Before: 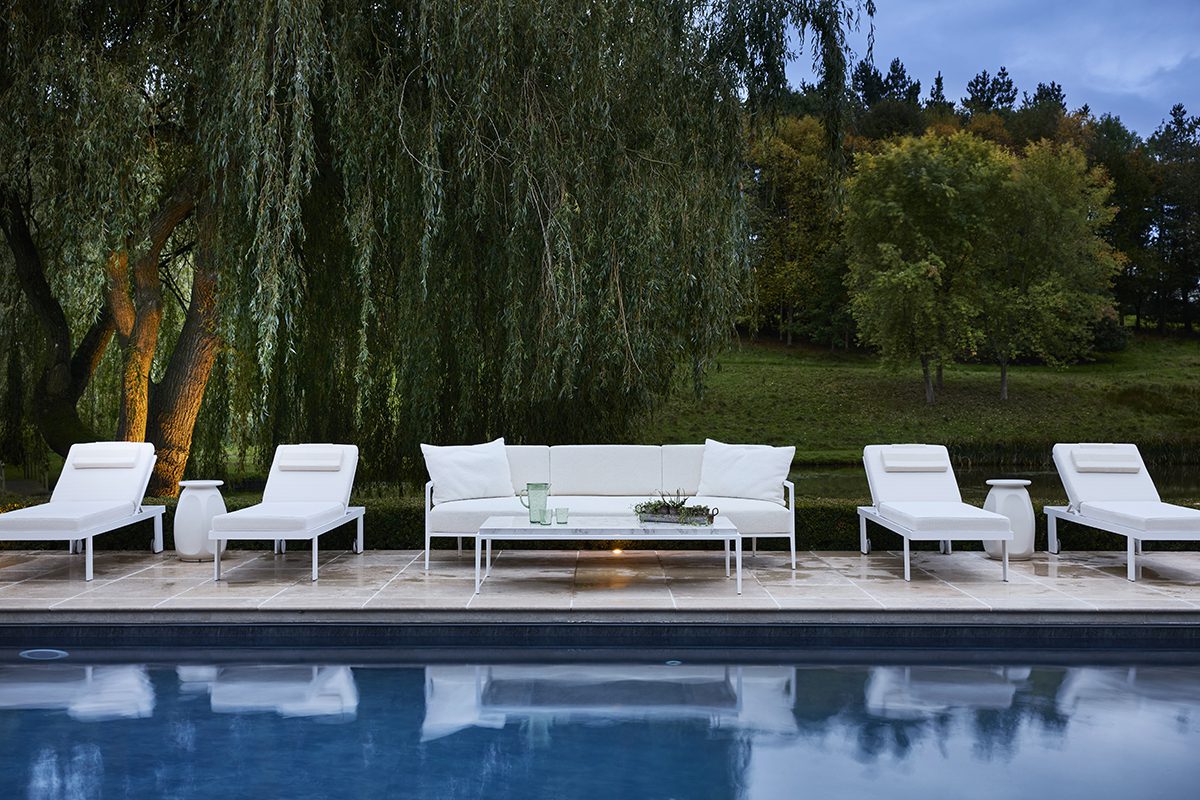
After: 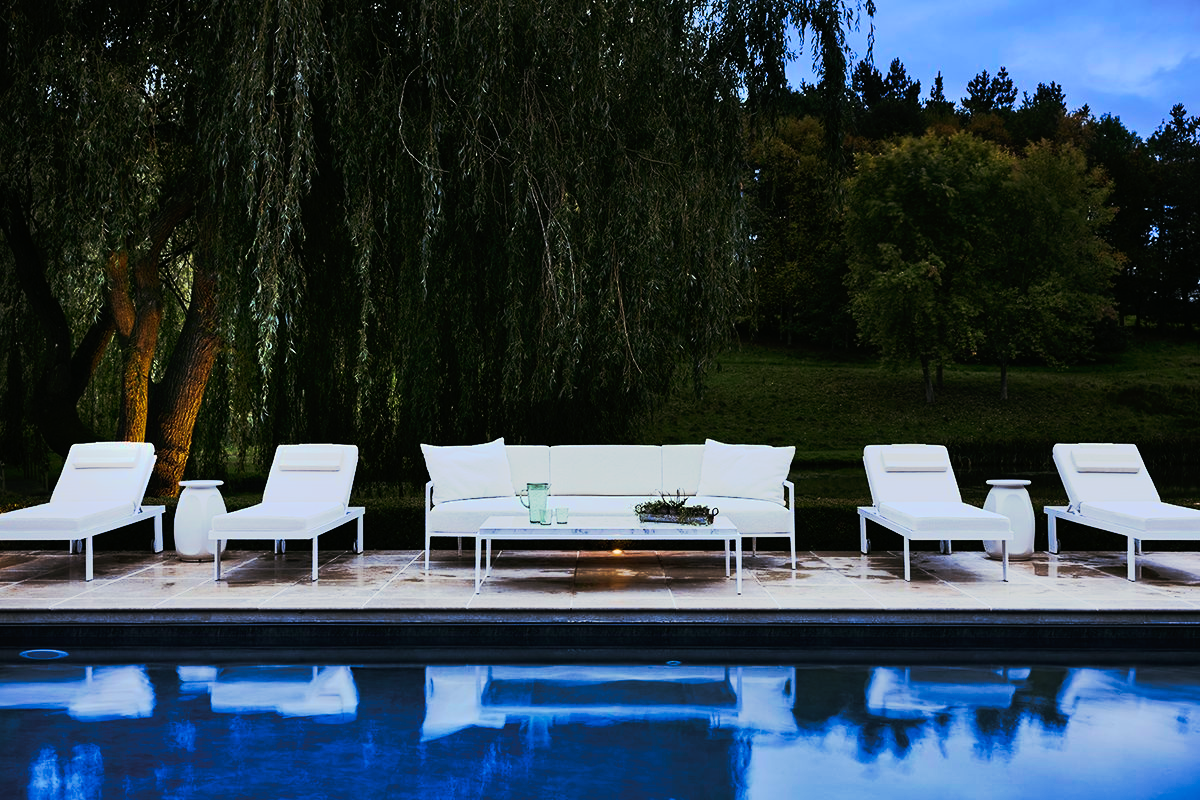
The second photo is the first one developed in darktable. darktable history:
tone curve: curves: ch0 [(0, 0) (0.003, 0.005) (0.011, 0.007) (0.025, 0.009) (0.044, 0.013) (0.069, 0.017) (0.1, 0.02) (0.136, 0.029) (0.177, 0.052) (0.224, 0.086) (0.277, 0.129) (0.335, 0.188) (0.399, 0.256) (0.468, 0.361) (0.543, 0.526) (0.623, 0.696) (0.709, 0.784) (0.801, 0.85) (0.898, 0.882) (1, 1)], preserve colors none
color look up table: target L [99.89, 72.82, 93, 88.56, 84.57, 57.18, 57.7, 56.33, 53.78, 54.54, 42.64, 41.46, 37.43, 12.61, 201.82, 83.73, 57.72, 51.76, 51.32, 56.43, 49.05, 42.52, 37.62, 30.78, 4.962, 68.99, 62.92, 61.85, 56.16, 53.99, 55.66, 58.14, 48.98, 51.28, 49.25, 39.78, 26.69, 35.85, 14.74, 6.356, 90.83, 93.45, 83.35, 74.01, 65.54, 68.51, 57.27, 54.9, 35.08], target a [-30.38, -27.92, -100.09, -77.67, -77.07, -10.71, -26.33, -8.741, -23.33, -20.1, -28.49, -8.18, -25.77, -22.07, 0, 40.14, 9.528, 7.489, 19.97, 53.14, 34.42, 36.33, 7.48, 24.01, 23.1, 53.93, 50.5, 70.58, 13.2, 12.61, 17.97, 65.68, 36.58, 40.53, 46.75, 11.1, 38.34, 37.59, 0.642, 27.69, -13.55, -85.33, -60.77, -14.99, -9.75, -22.72, 4.593, -14.55, -11.39], target b [57.25, 46.22, 41.55, 58.22, 27.76, 32.14, 29.91, 21.13, 24.44, 8.177, 33.77, 35.44, 19.27, 19.99, -0.001, 13.77, 36.19, 32.55, 15.67, 2.721, 43.98, 27.52, 2.865, 32.36, -1.678, -56.08, -67.72, -68.69, -80.1, -3.662, -52.69, -75.74, -13.57, -24.23, -90.06, -30.1, -2.113, -50.9, -8.247, -26.51, -16.83, -13.63, -36.33, -4.646, -65.54, -56.63, -74.75, -5.084, -12.53], num patches 49
